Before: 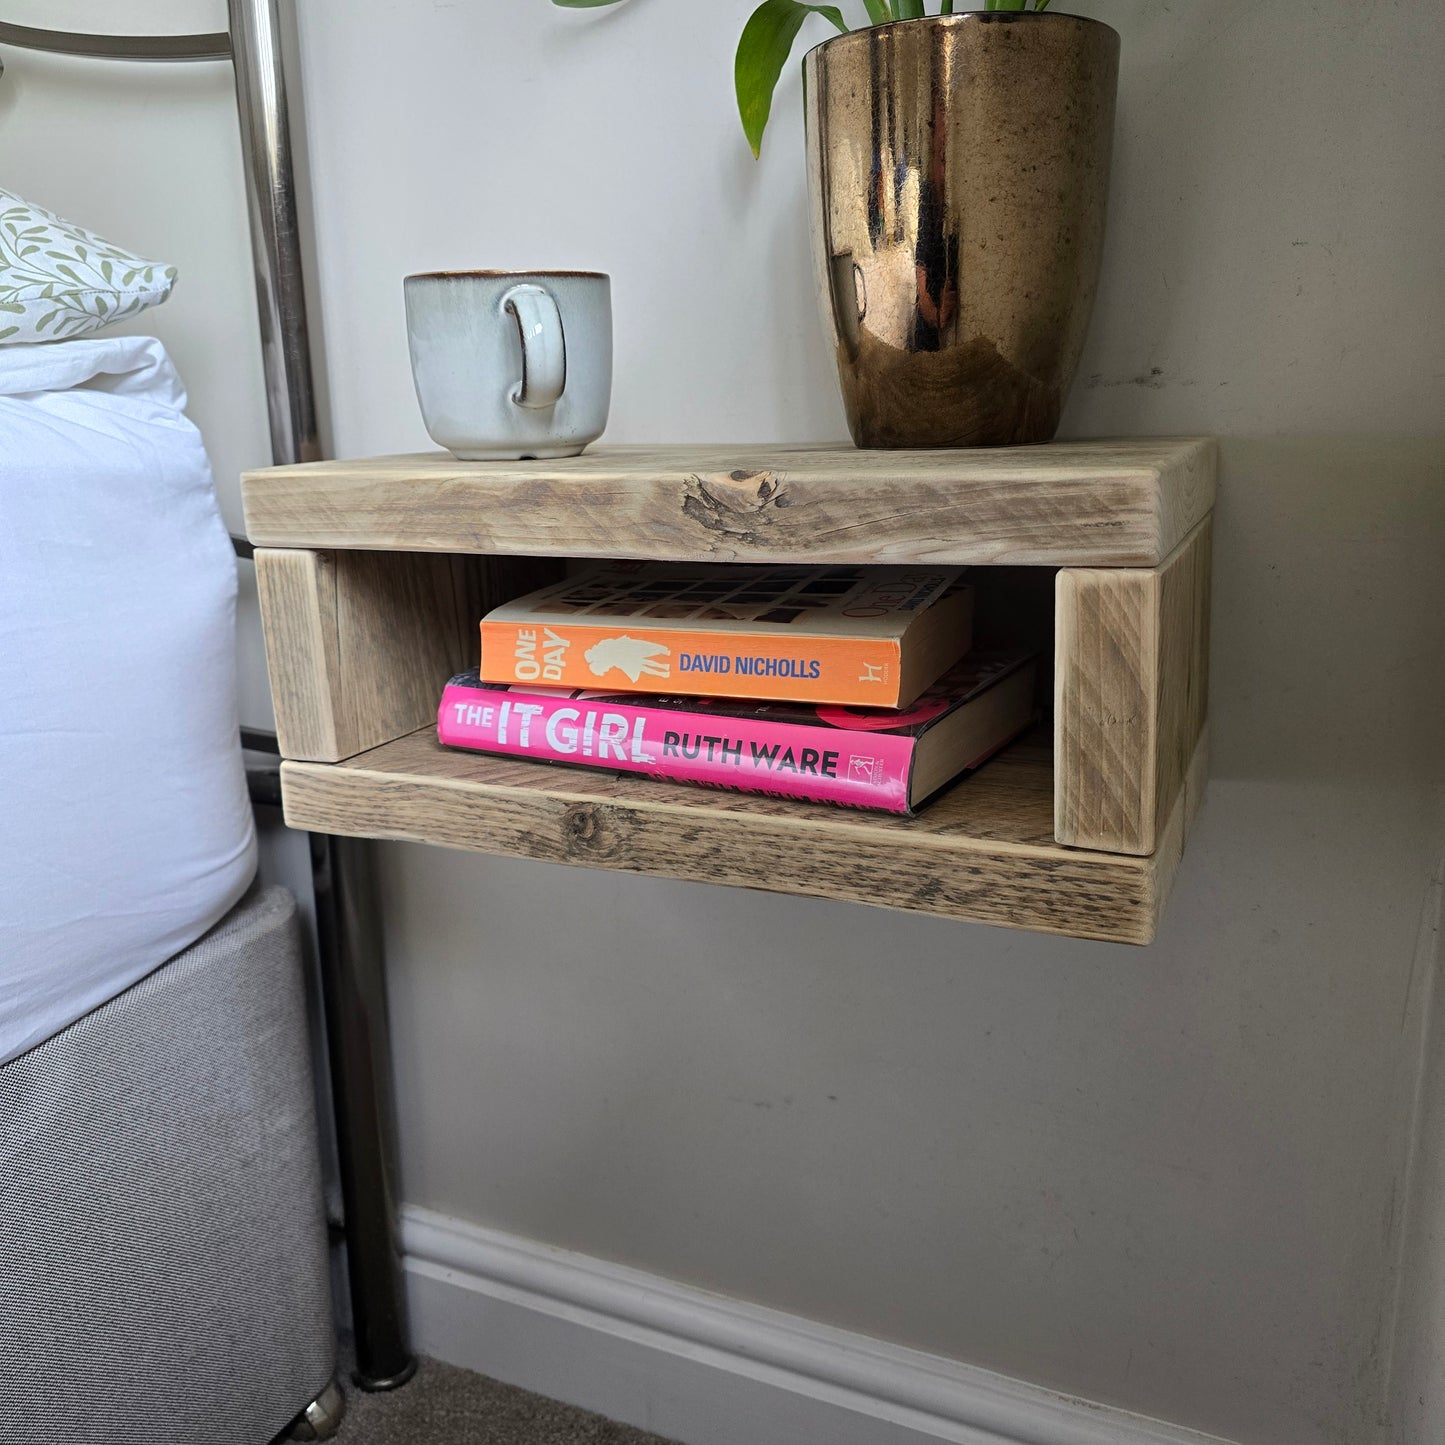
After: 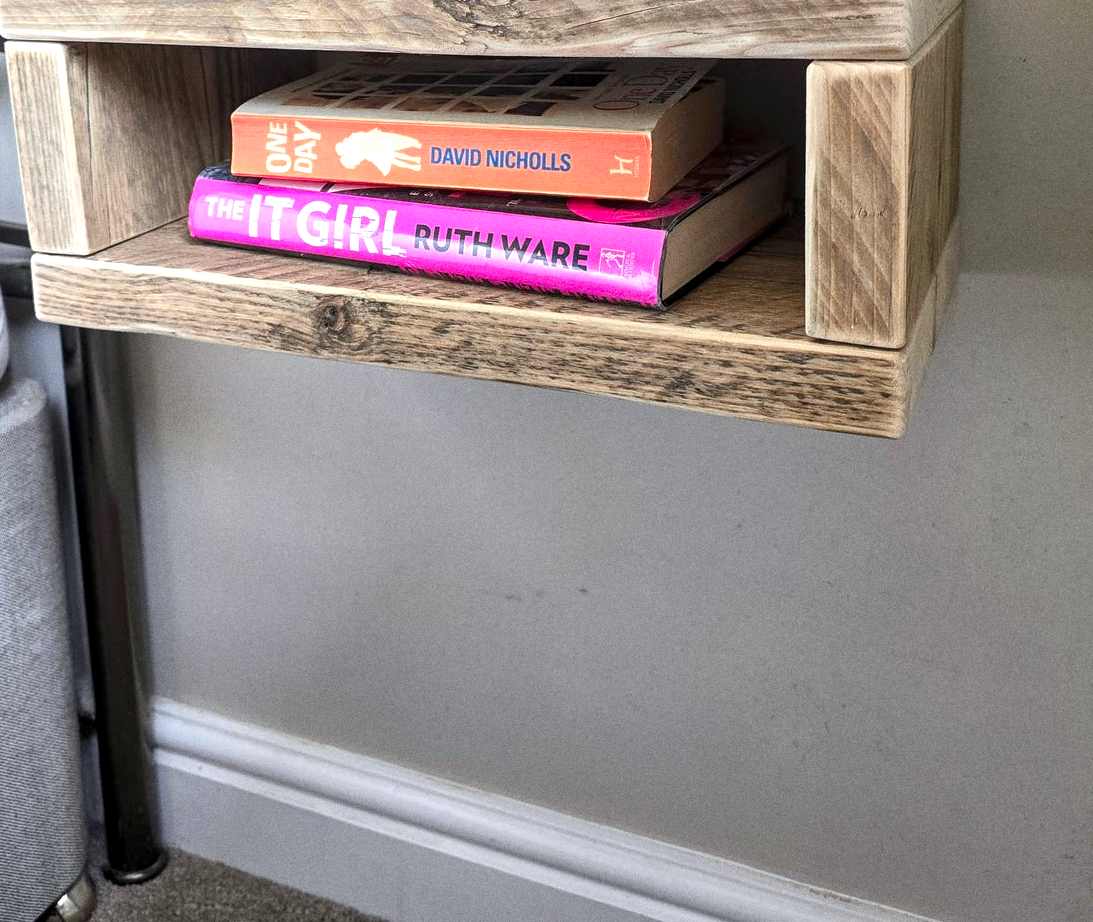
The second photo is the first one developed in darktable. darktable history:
color zones: curves: ch1 [(0.29, 0.492) (0.373, 0.185) (0.509, 0.481)]; ch2 [(0.25, 0.462) (0.749, 0.457)], mix 40.67%
exposure: exposure 0.935 EV, compensate highlight preservation false
local contrast: on, module defaults
shadows and highlights: shadows 32, highlights -32, soften with gaussian
white balance: red 0.983, blue 1.036
grain: coarseness 3.21 ISO
crop and rotate: left 17.299%, top 35.115%, right 7.015%, bottom 1.024%
